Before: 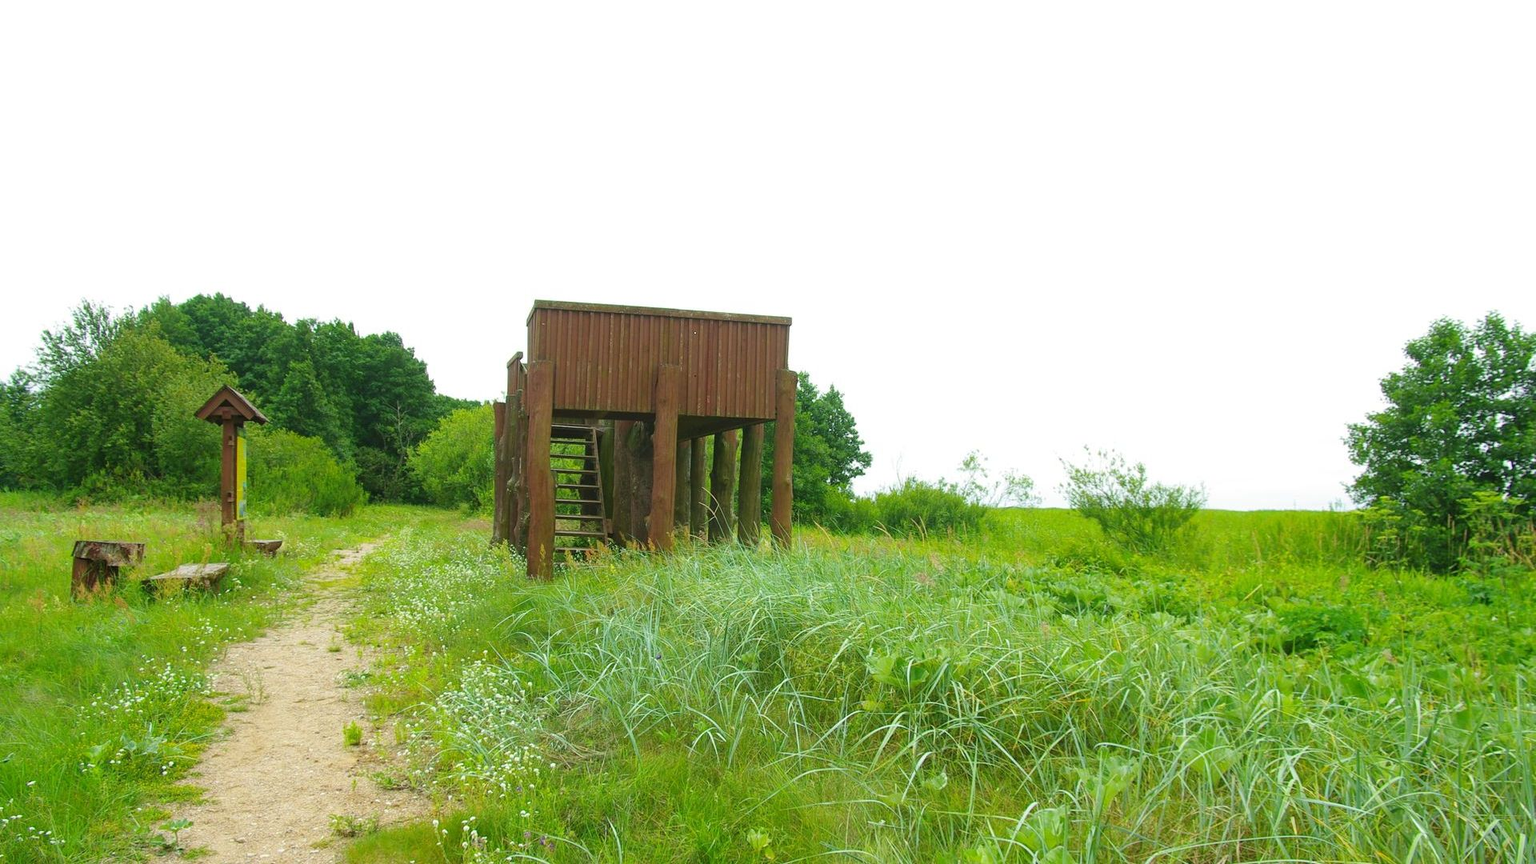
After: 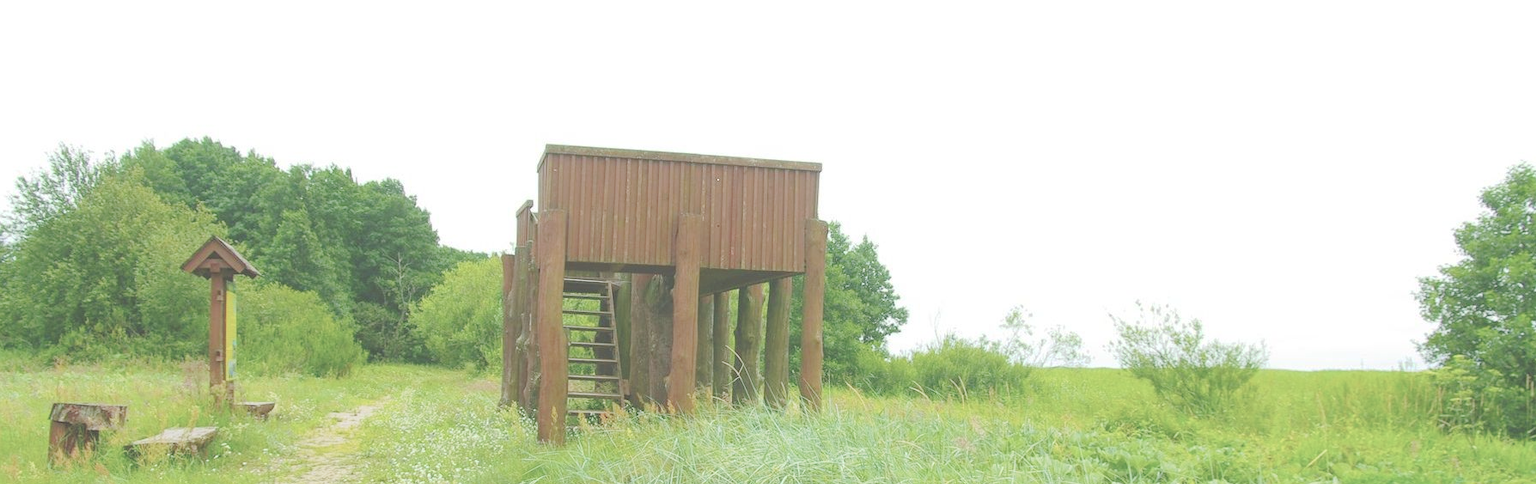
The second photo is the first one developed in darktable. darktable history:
crop: left 1.744%, top 19.225%, right 5.069%, bottom 28.357%
tone curve: curves: ch0 [(0, 0) (0.003, 0.275) (0.011, 0.288) (0.025, 0.309) (0.044, 0.326) (0.069, 0.346) (0.1, 0.37) (0.136, 0.396) (0.177, 0.432) (0.224, 0.473) (0.277, 0.516) (0.335, 0.566) (0.399, 0.611) (0.468, 0.661) (0.543, 0.711) (0.623, 0.761) (0.709, 0.817) (0.801, 0.867) (0.898, 0.911) (1, 1)], preserve colors none
